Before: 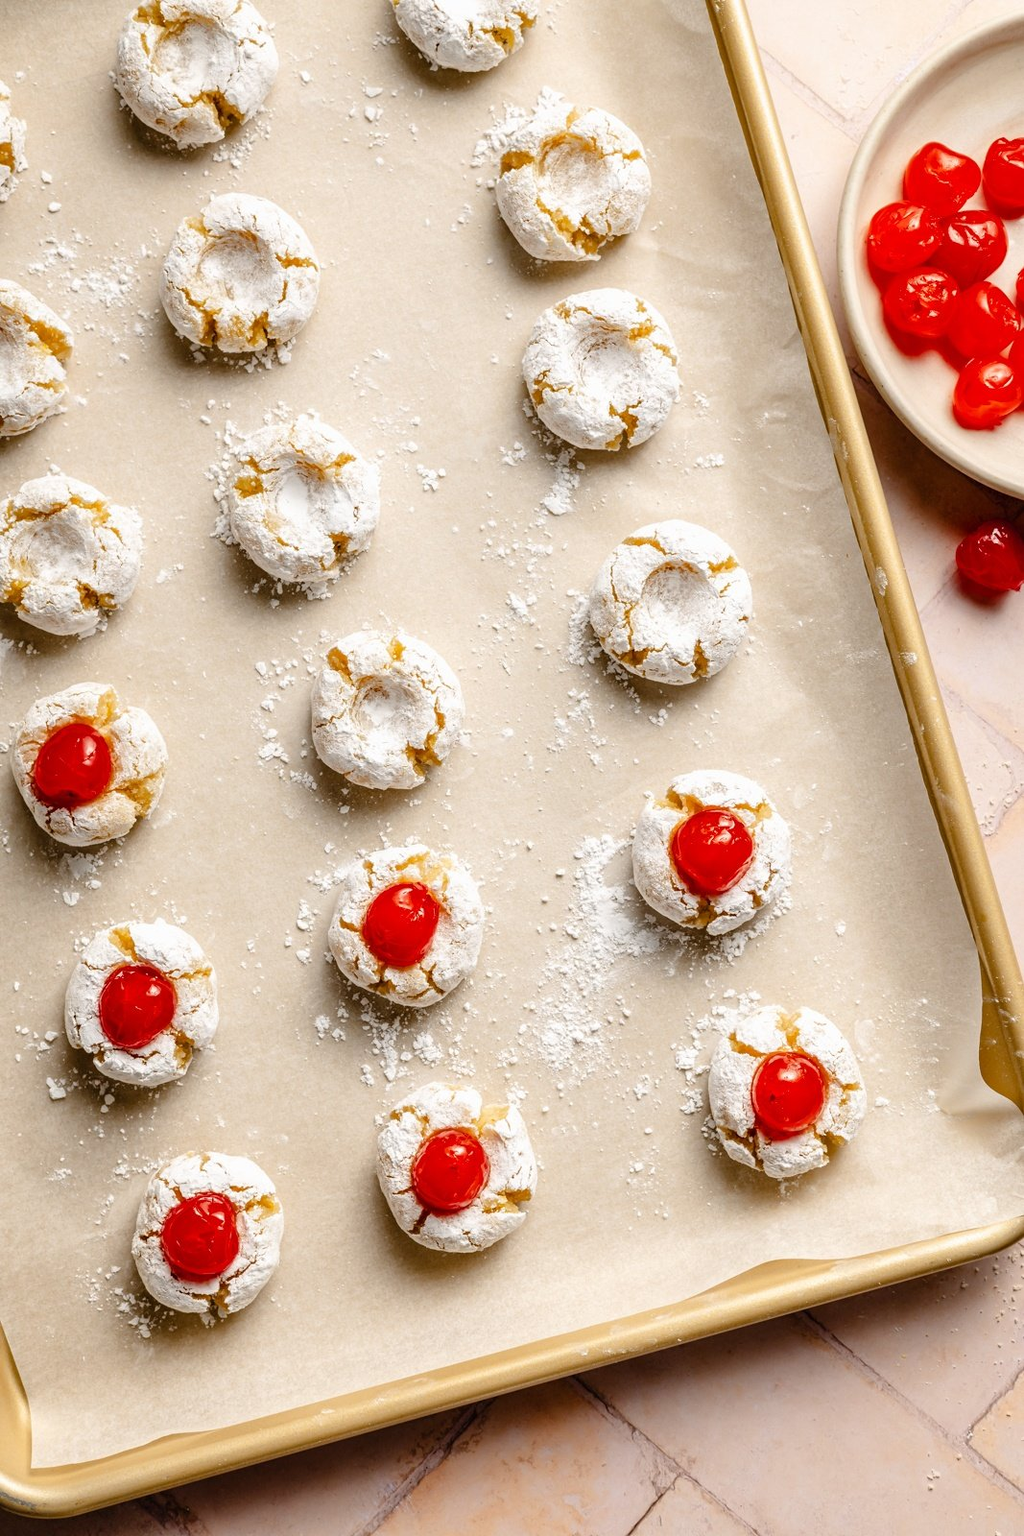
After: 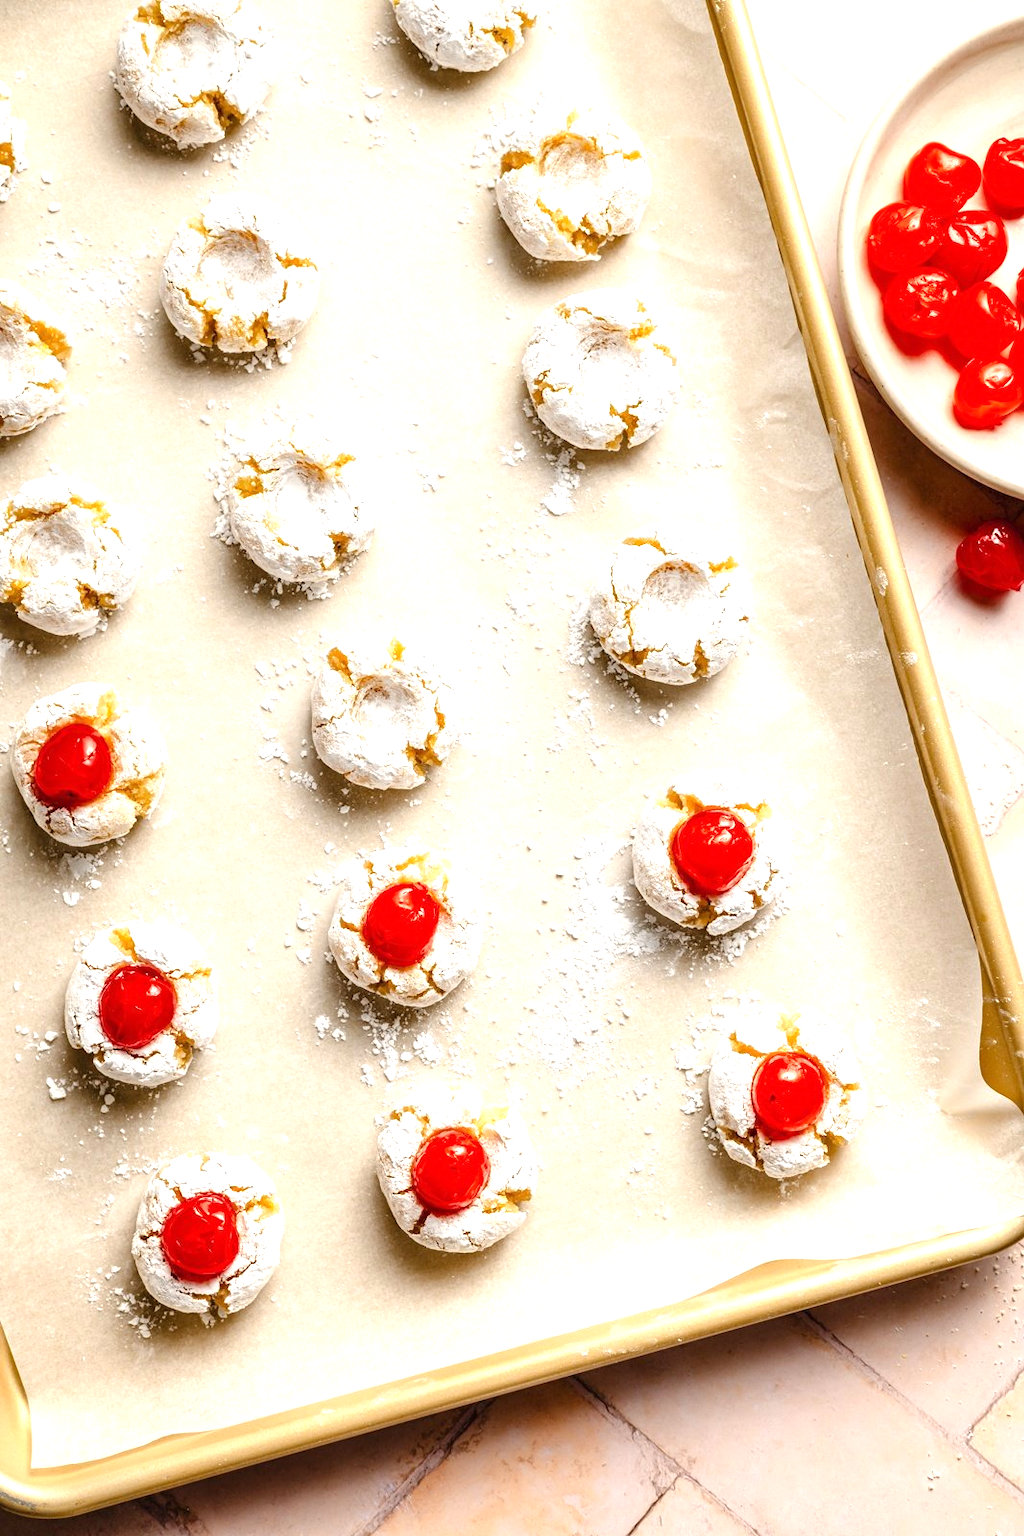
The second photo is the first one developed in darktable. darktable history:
exposure: exposure 0.669 EV, compensate highlight preservation false
